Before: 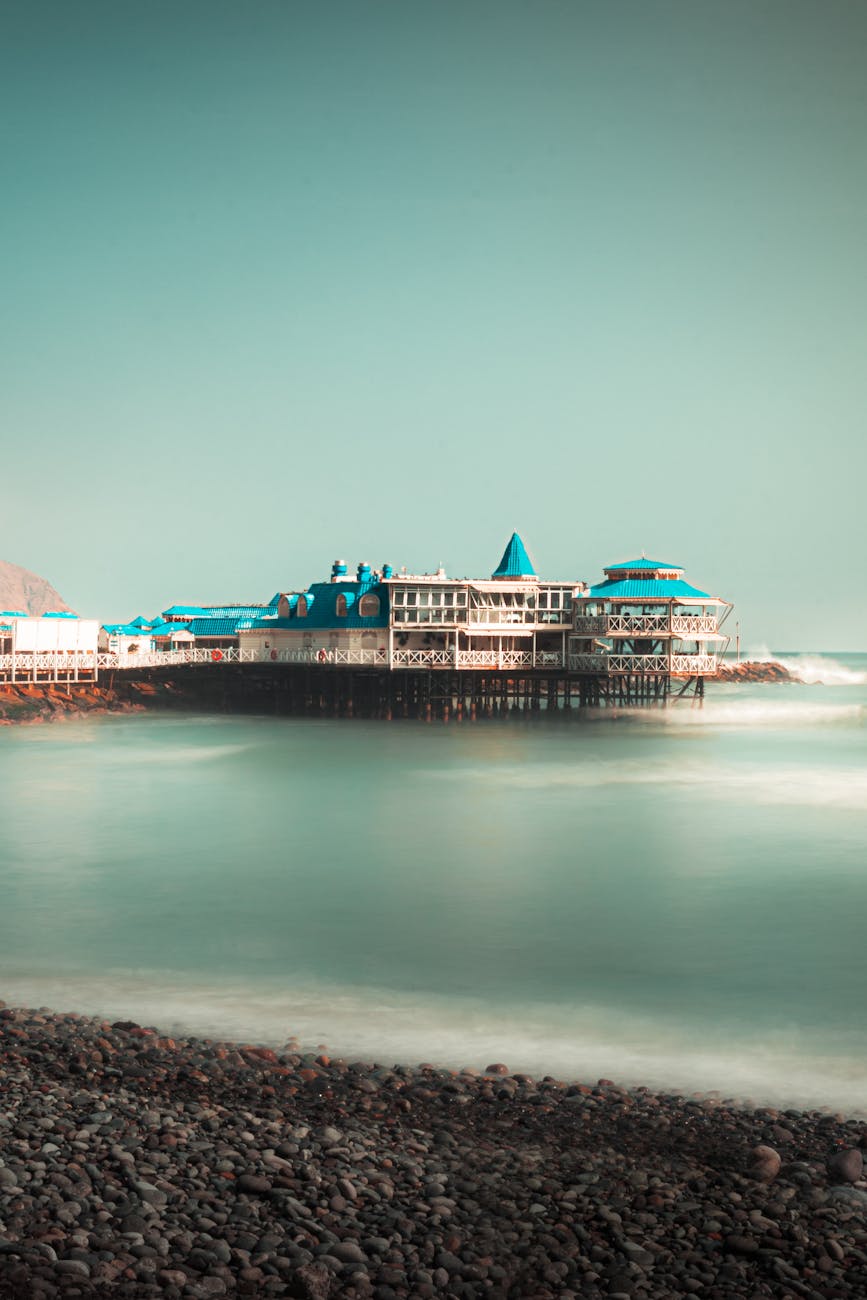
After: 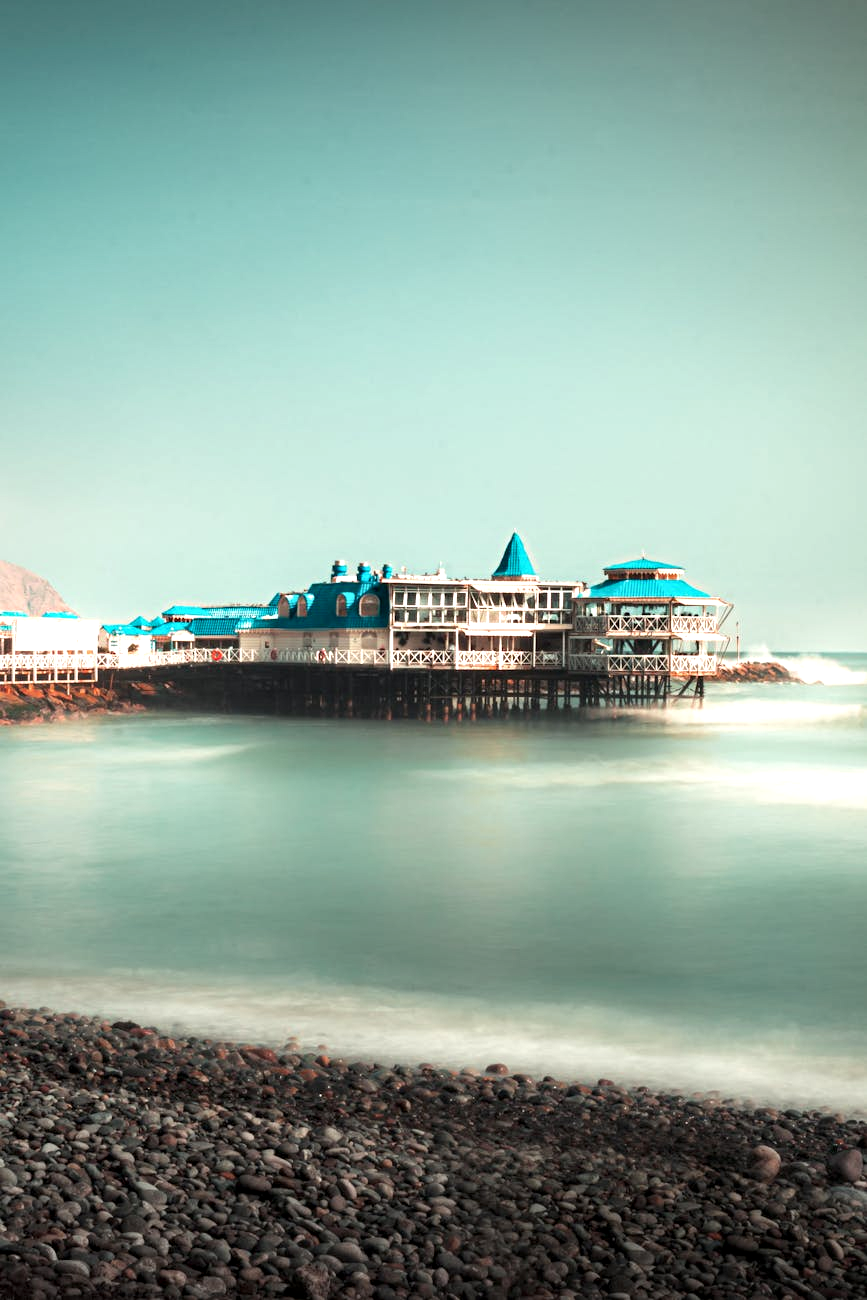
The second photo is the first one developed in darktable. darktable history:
contrast equalizer: y [[0.531, 0.548, 0.559, 0.557, 0.544, 0.527], [0.5 ×6], [0.5 ×6], [0 ×6], [0 ×6]]
tone equalizer: on, module defaults
exposure: black level correction 0, exposure 0.4 EV, compensate exposure bias true, compensate highlight preservation false
